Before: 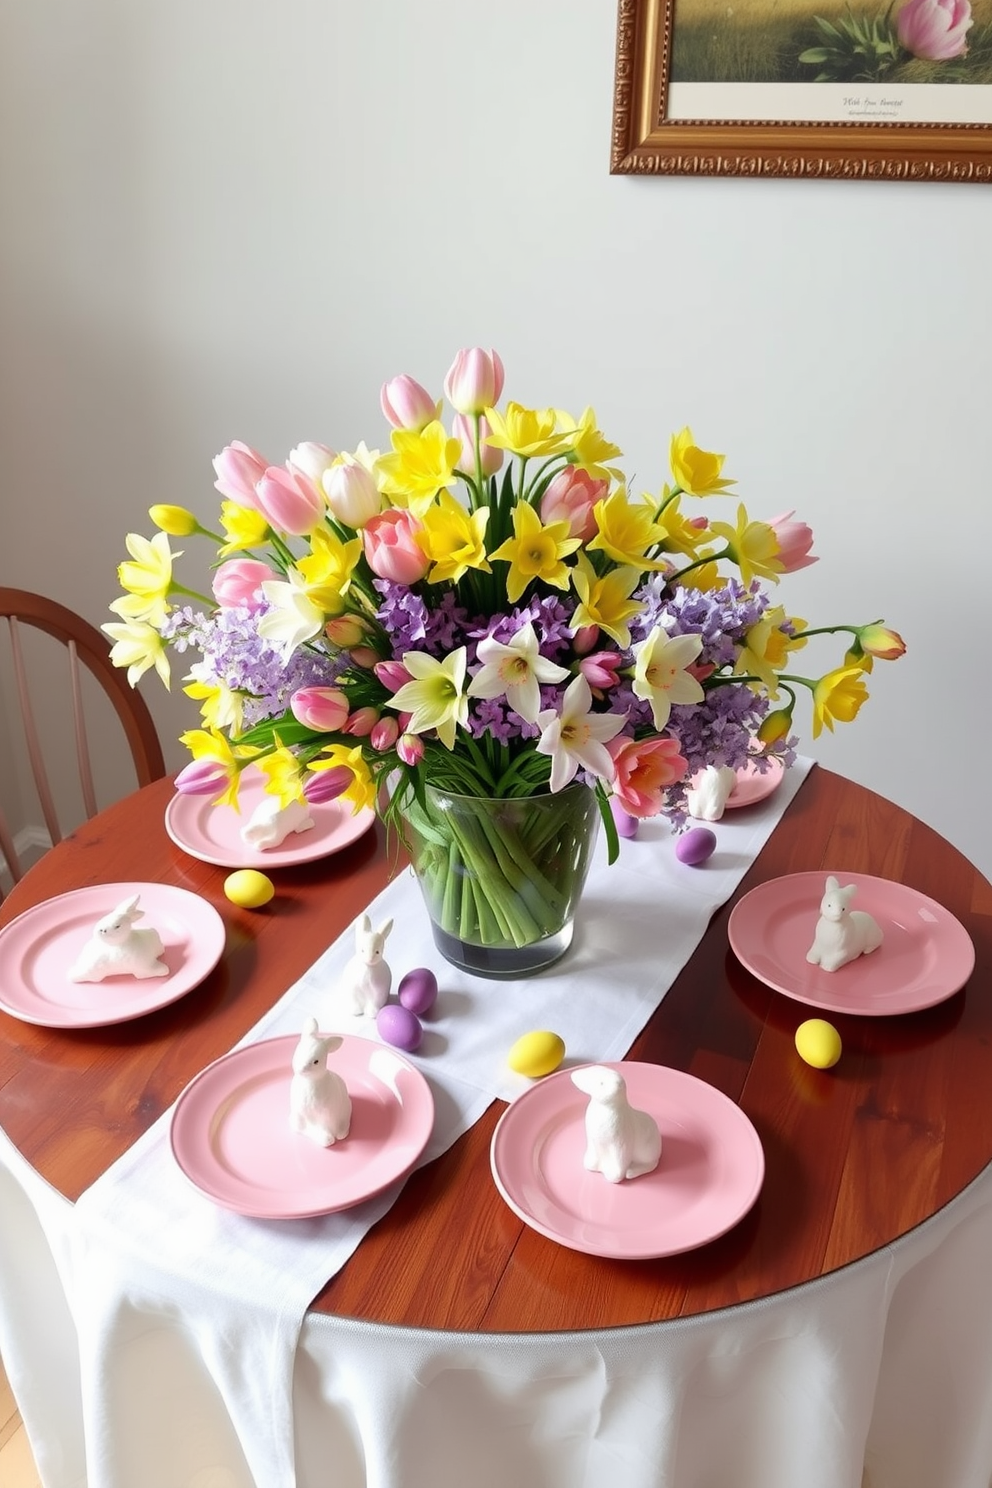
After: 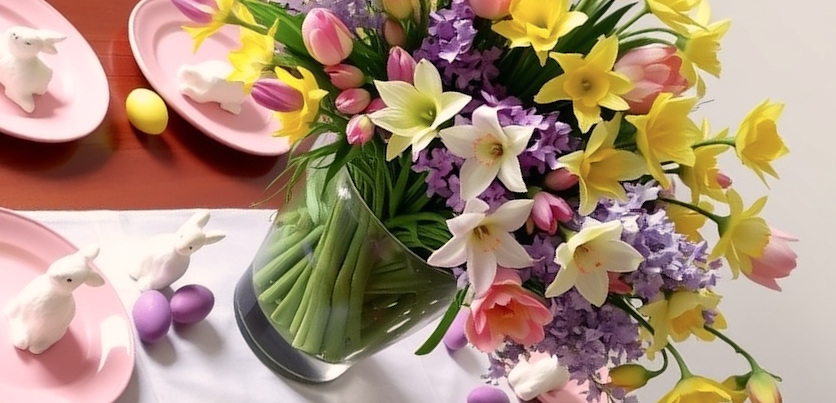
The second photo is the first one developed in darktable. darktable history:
crop and rotate: angle -45.88°, top 16.607%, right 0.908%, bottom 11.632%
color correction: highlights a* 3.91, highlights b* 5.1
color balance rgb: linear chroma grading › shadows -2.341%, linear chroma grading › highlights -14.084%, linear chroma grading › global chroma -9.522%, linear chroma grading › mid-tones -9.947%, perceptual saturation grading › global saturation 16.331%
